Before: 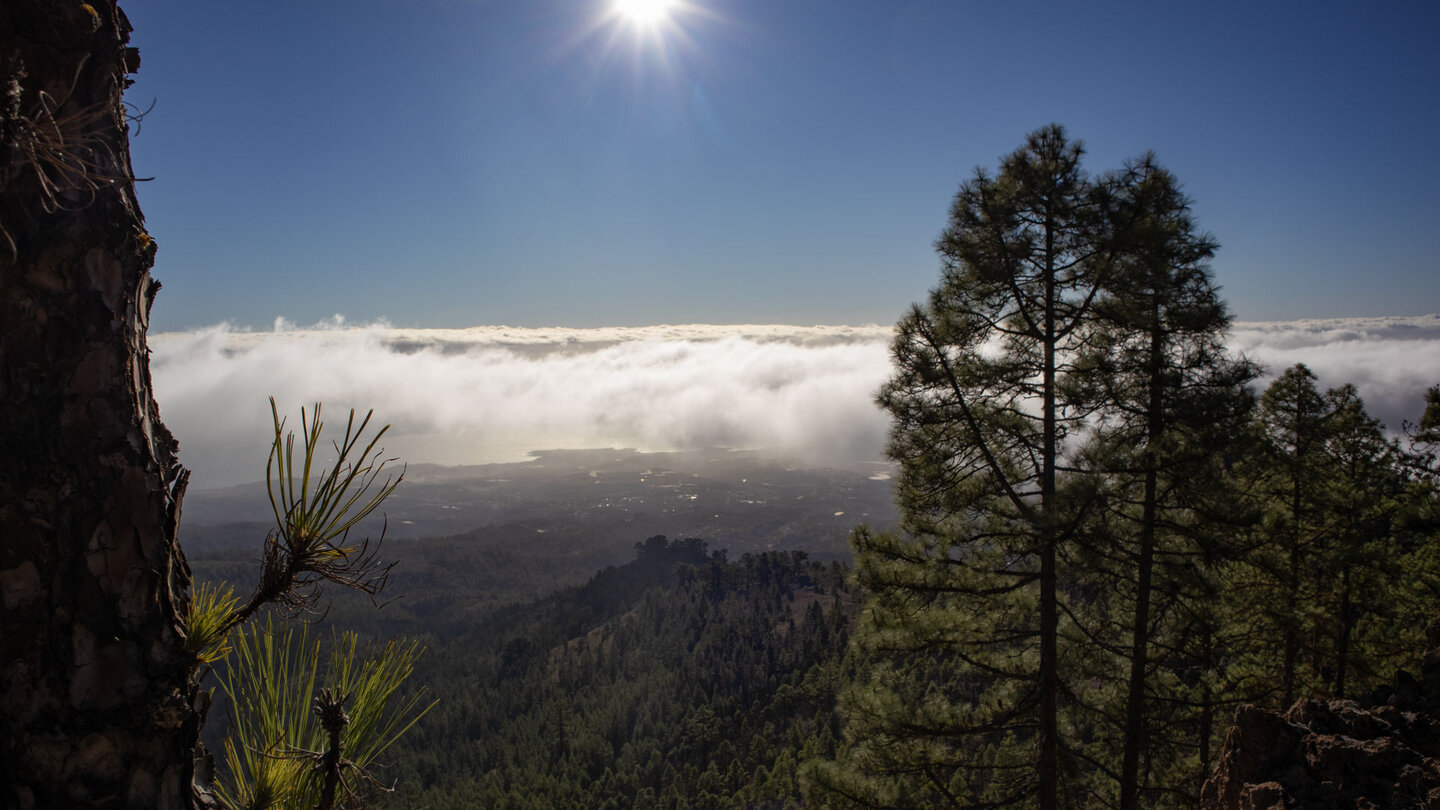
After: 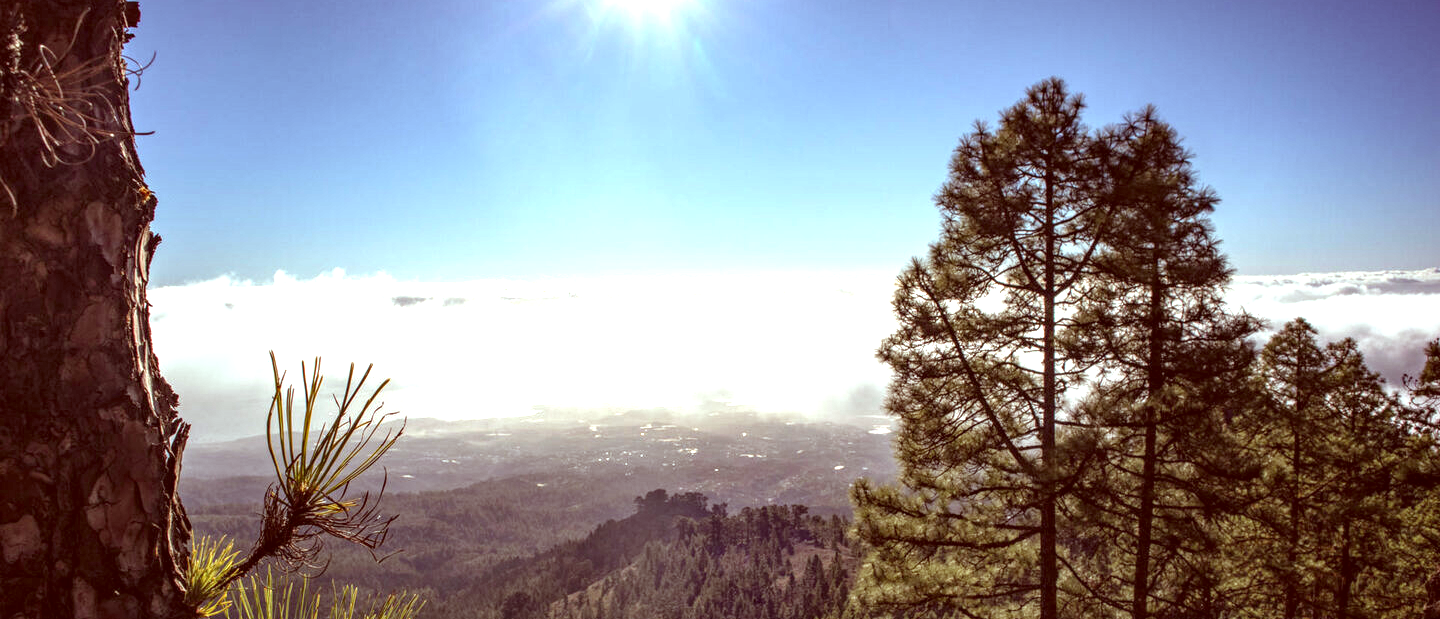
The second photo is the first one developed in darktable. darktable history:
crop: top 5.715%, bottom 17.847%
exposure: black level correction 0, exposure 1.602 EV, compensate highlight preservation false
color correction: highlights a* -7.04, highlights b* -0.191, shadows a* 20.82, shadows b* 12.11
local contrast: detail 142%
